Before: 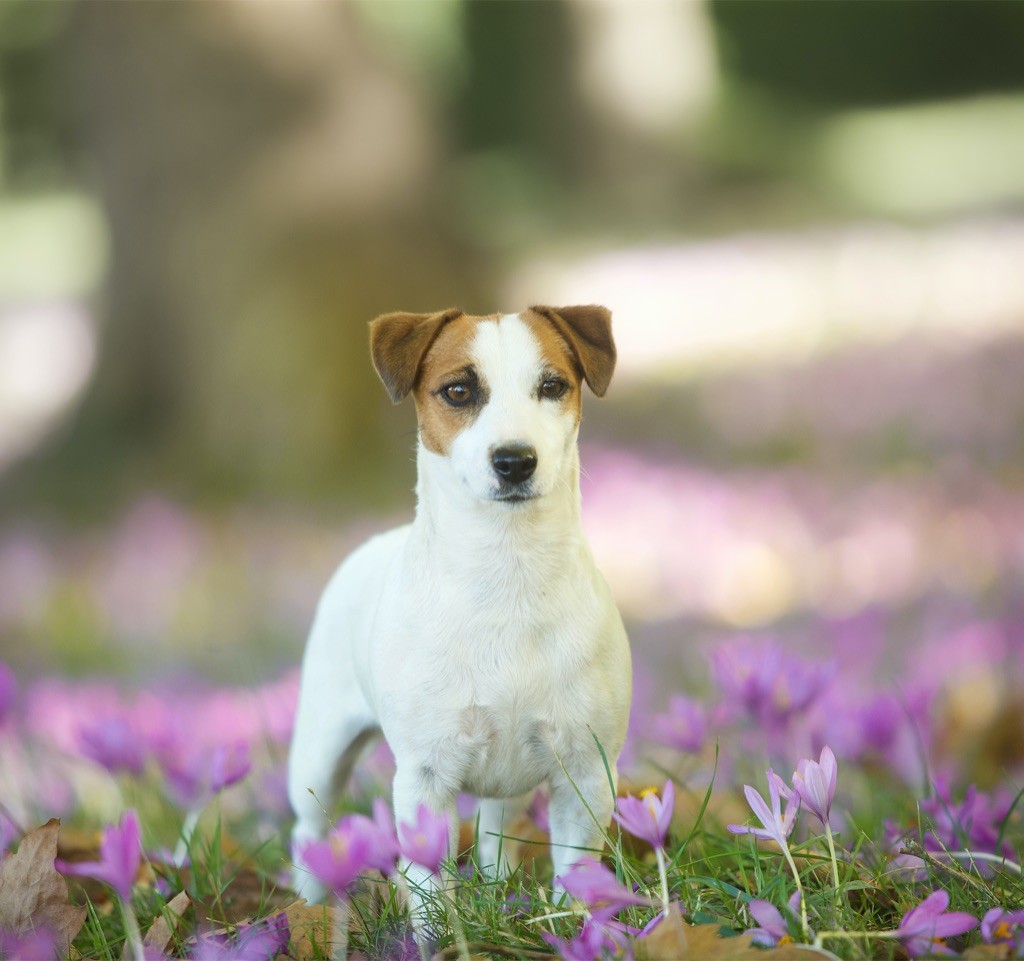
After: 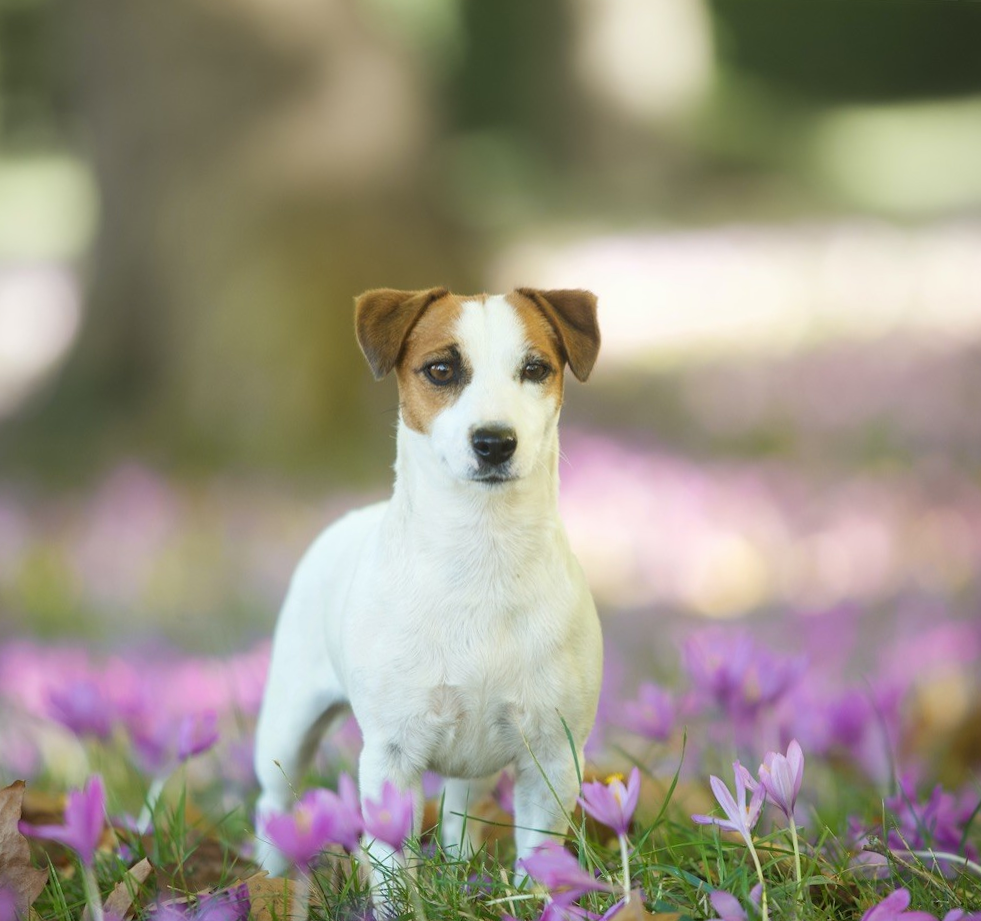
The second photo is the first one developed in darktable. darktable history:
tone equalizer: on, module defaults
crop and rotate: angle -2.38°
